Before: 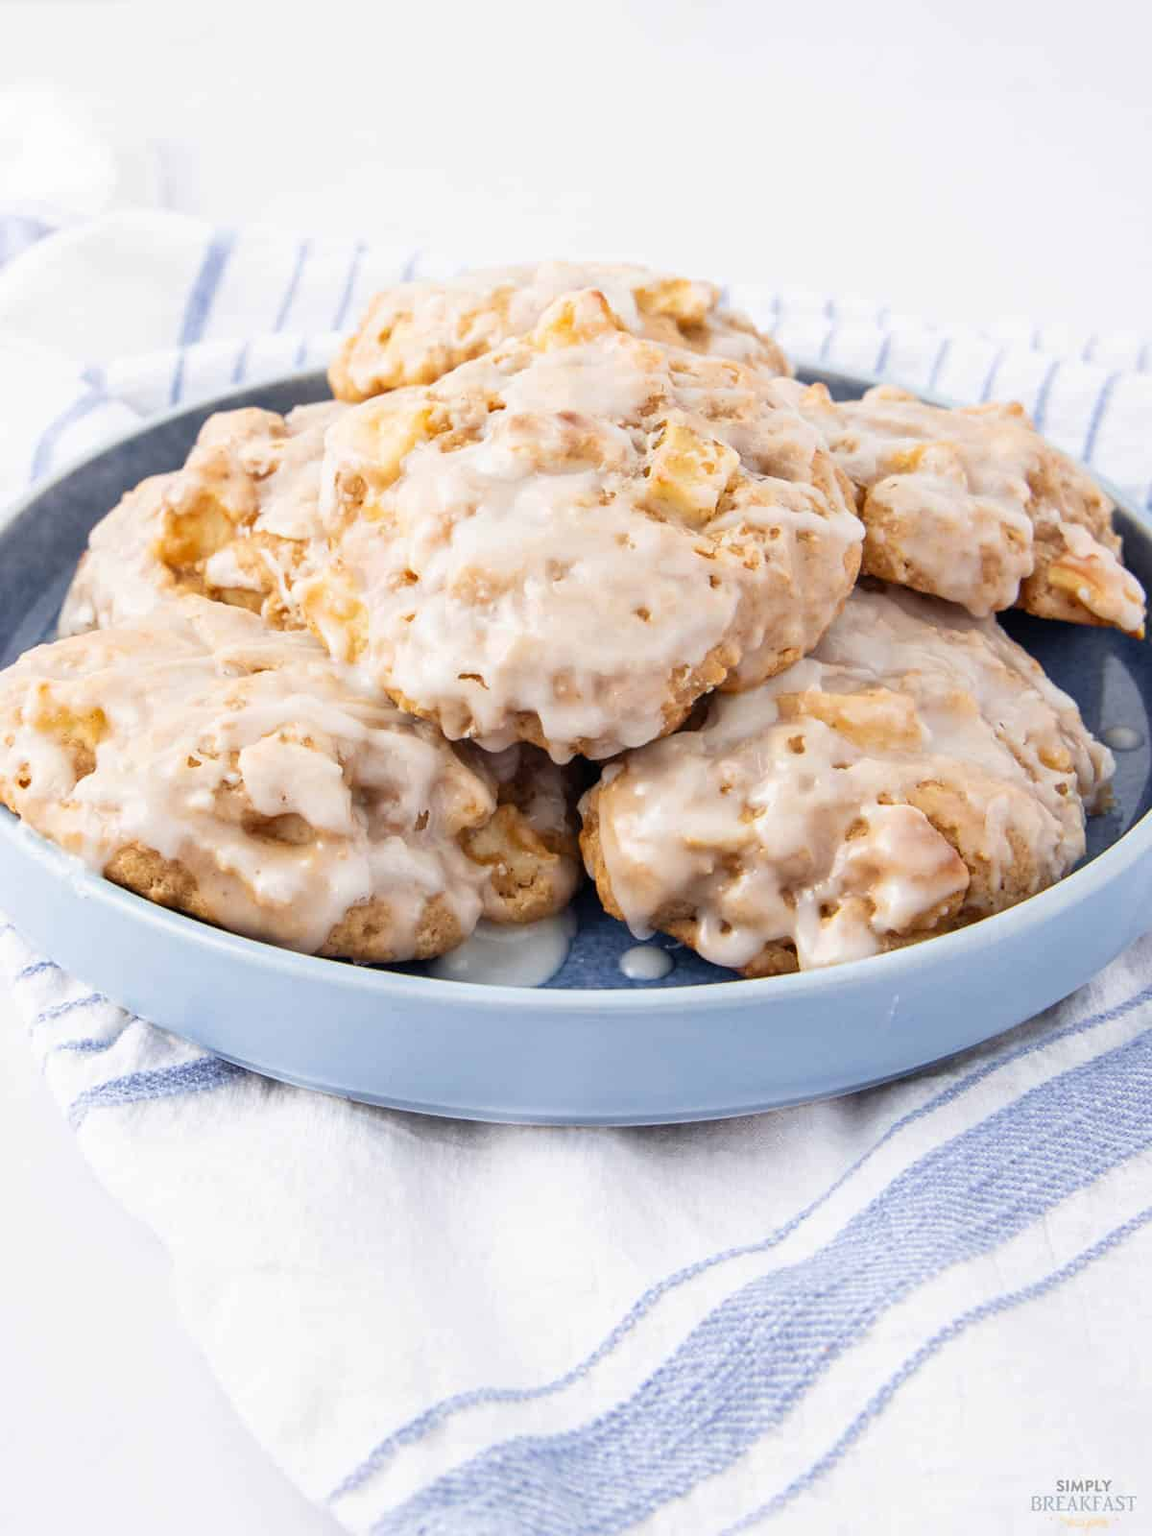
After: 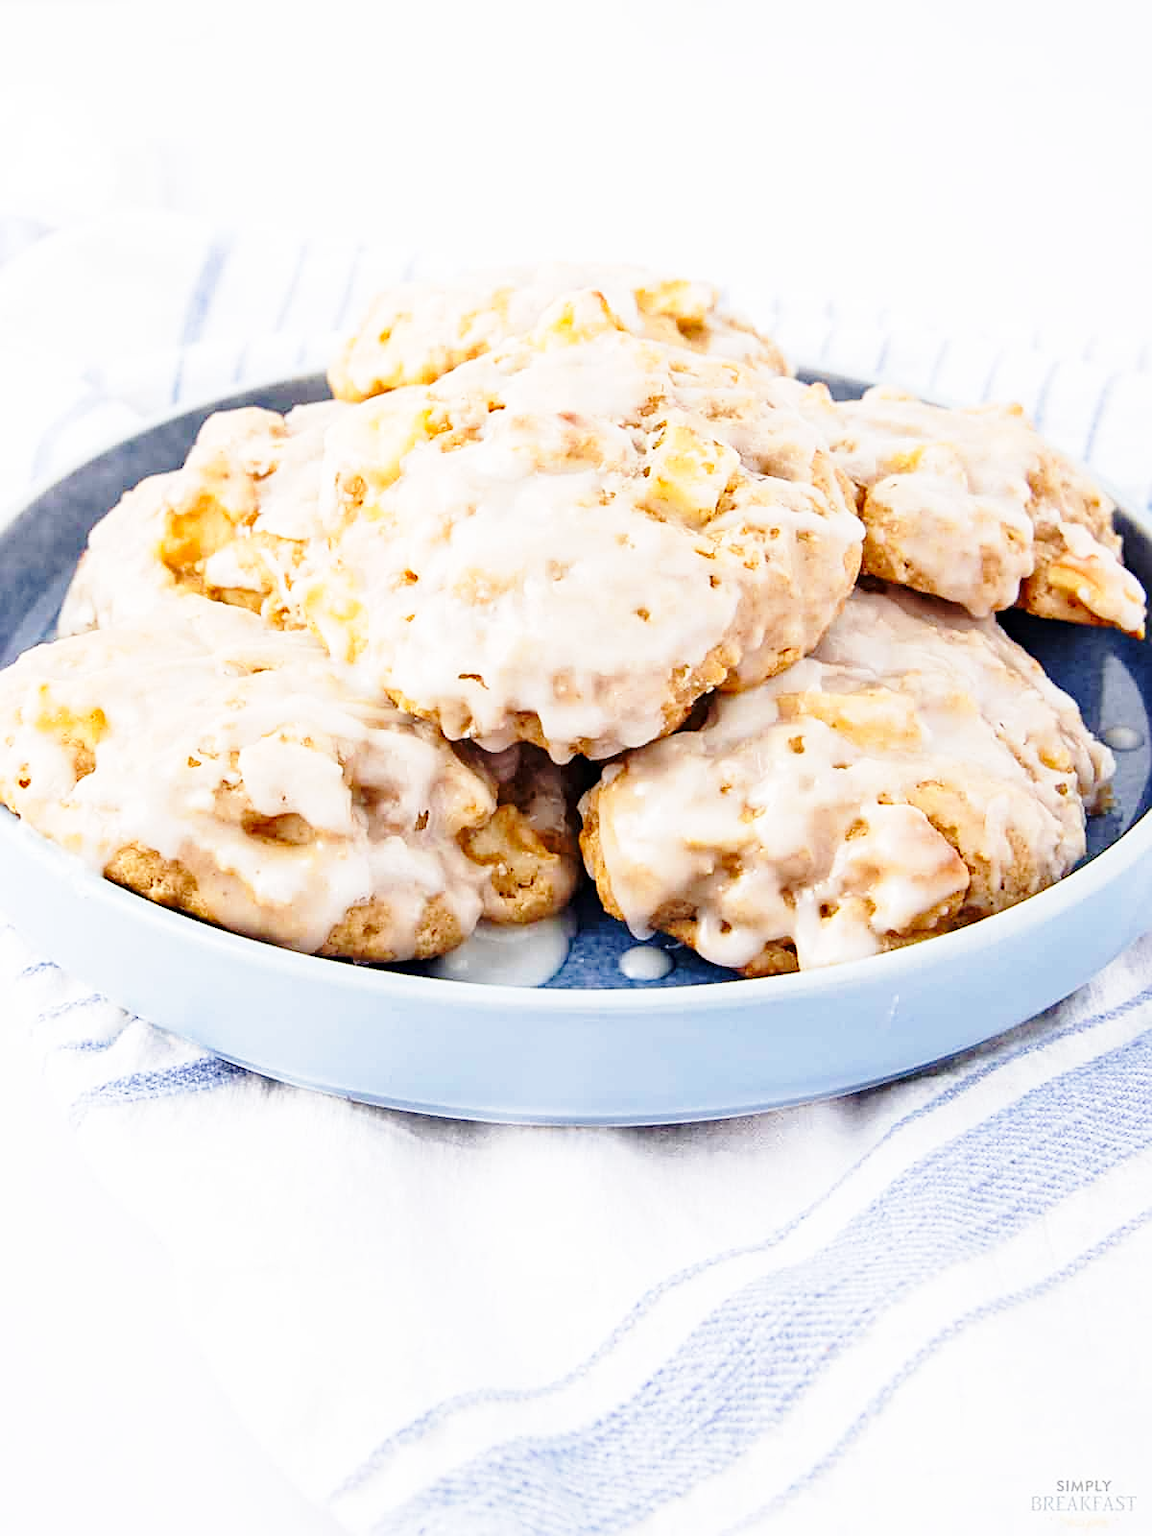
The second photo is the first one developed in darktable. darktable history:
haze removal: compatibility mode true, adaptive false
sharpen: amount 0.491
base curve: curves: ch0 [(0, 0) (0.028, 0.03) (0.121, 0.232) (0.46, 0.748) (0.859, 0.968) (1, 1)], preserve colors none
